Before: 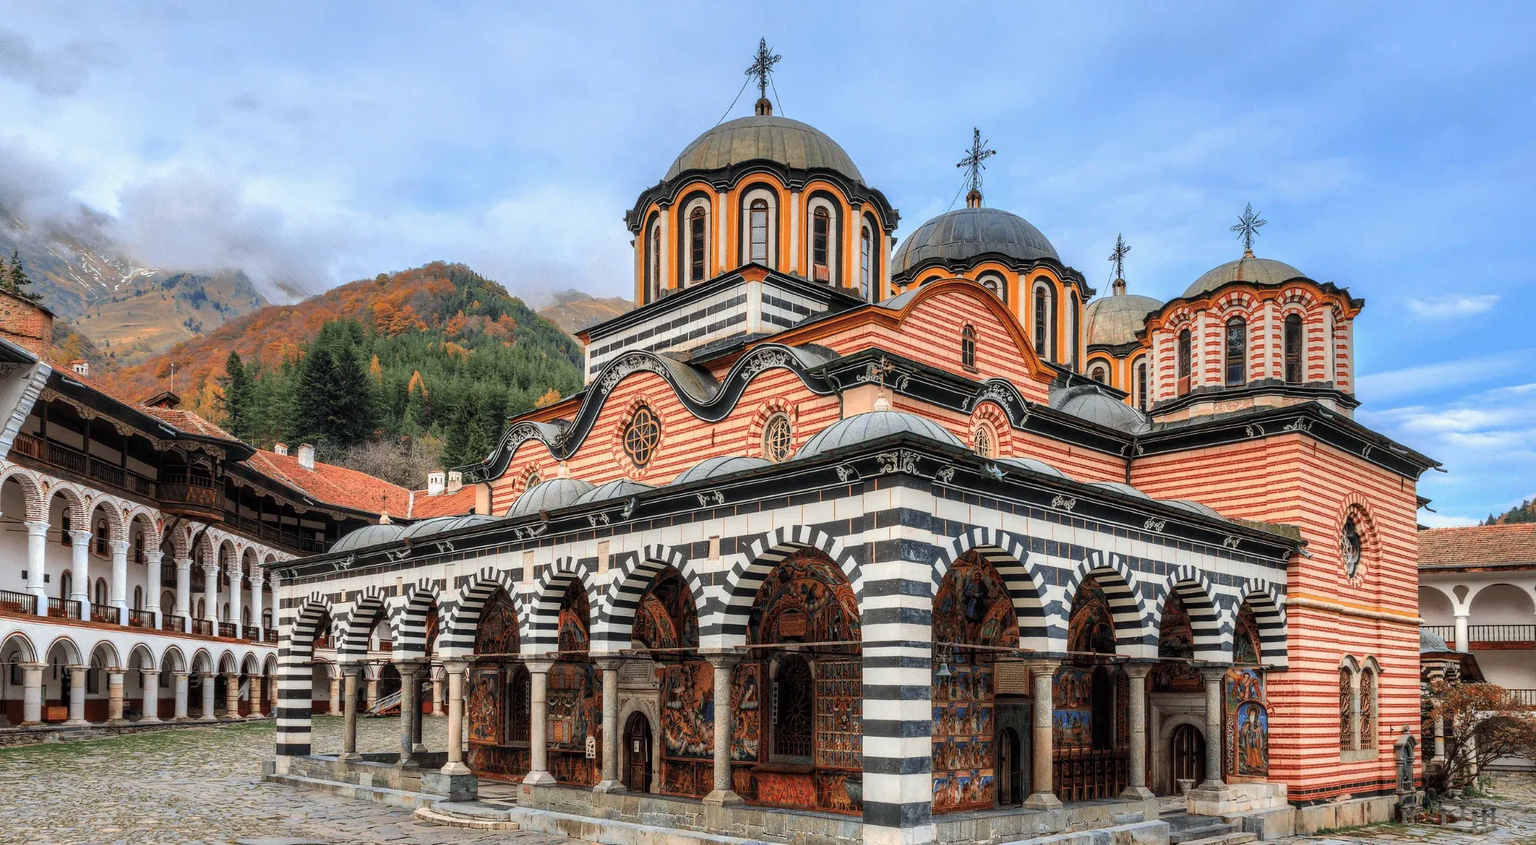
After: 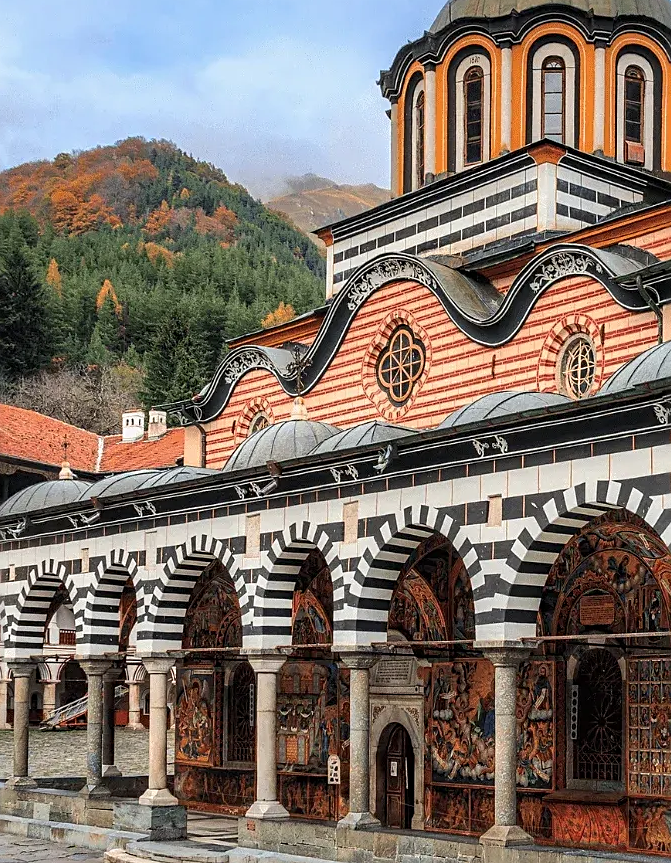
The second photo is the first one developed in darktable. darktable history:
sharpen: on, module defaults
crop and rotate: left 21.77%, top 18.528%, right 44.676%, bottom 2.997%
